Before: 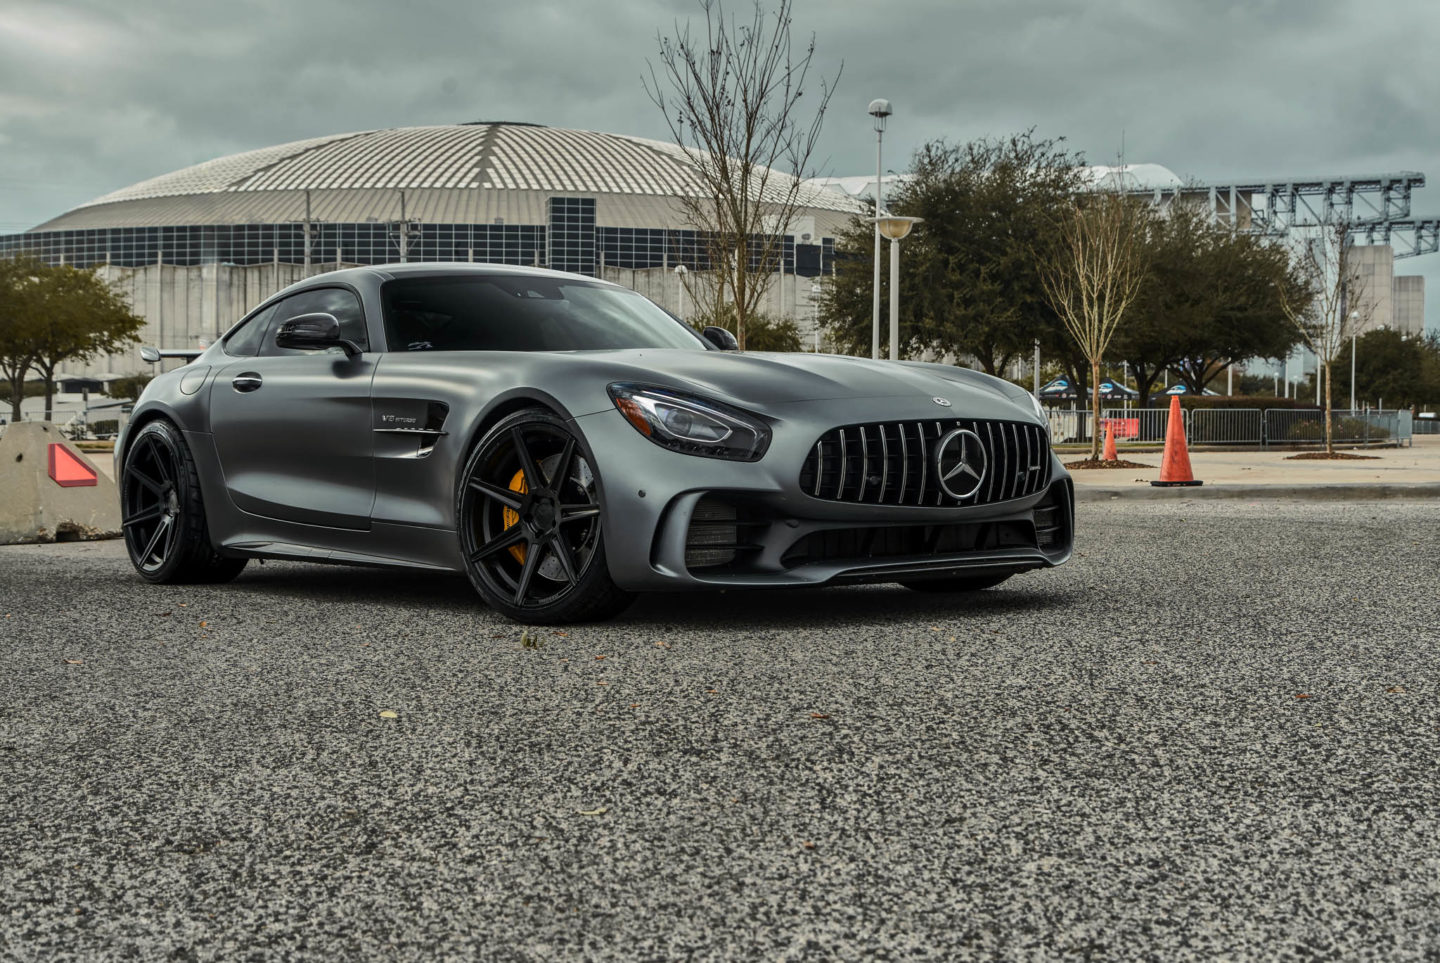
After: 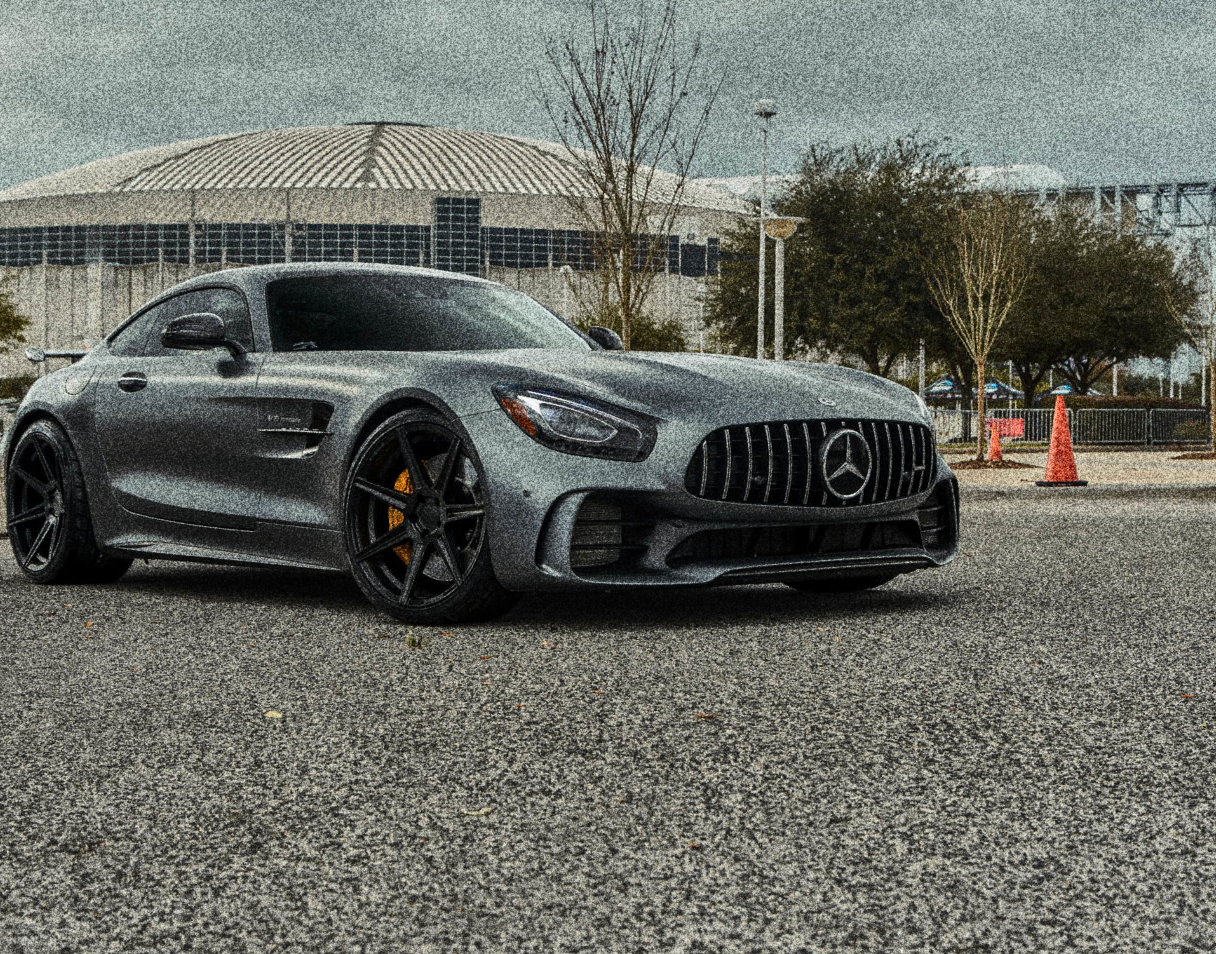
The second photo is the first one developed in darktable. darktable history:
crop: left 8.026%, right 7.374%
grain: coarseness 30.02 ISO, strength 100%
